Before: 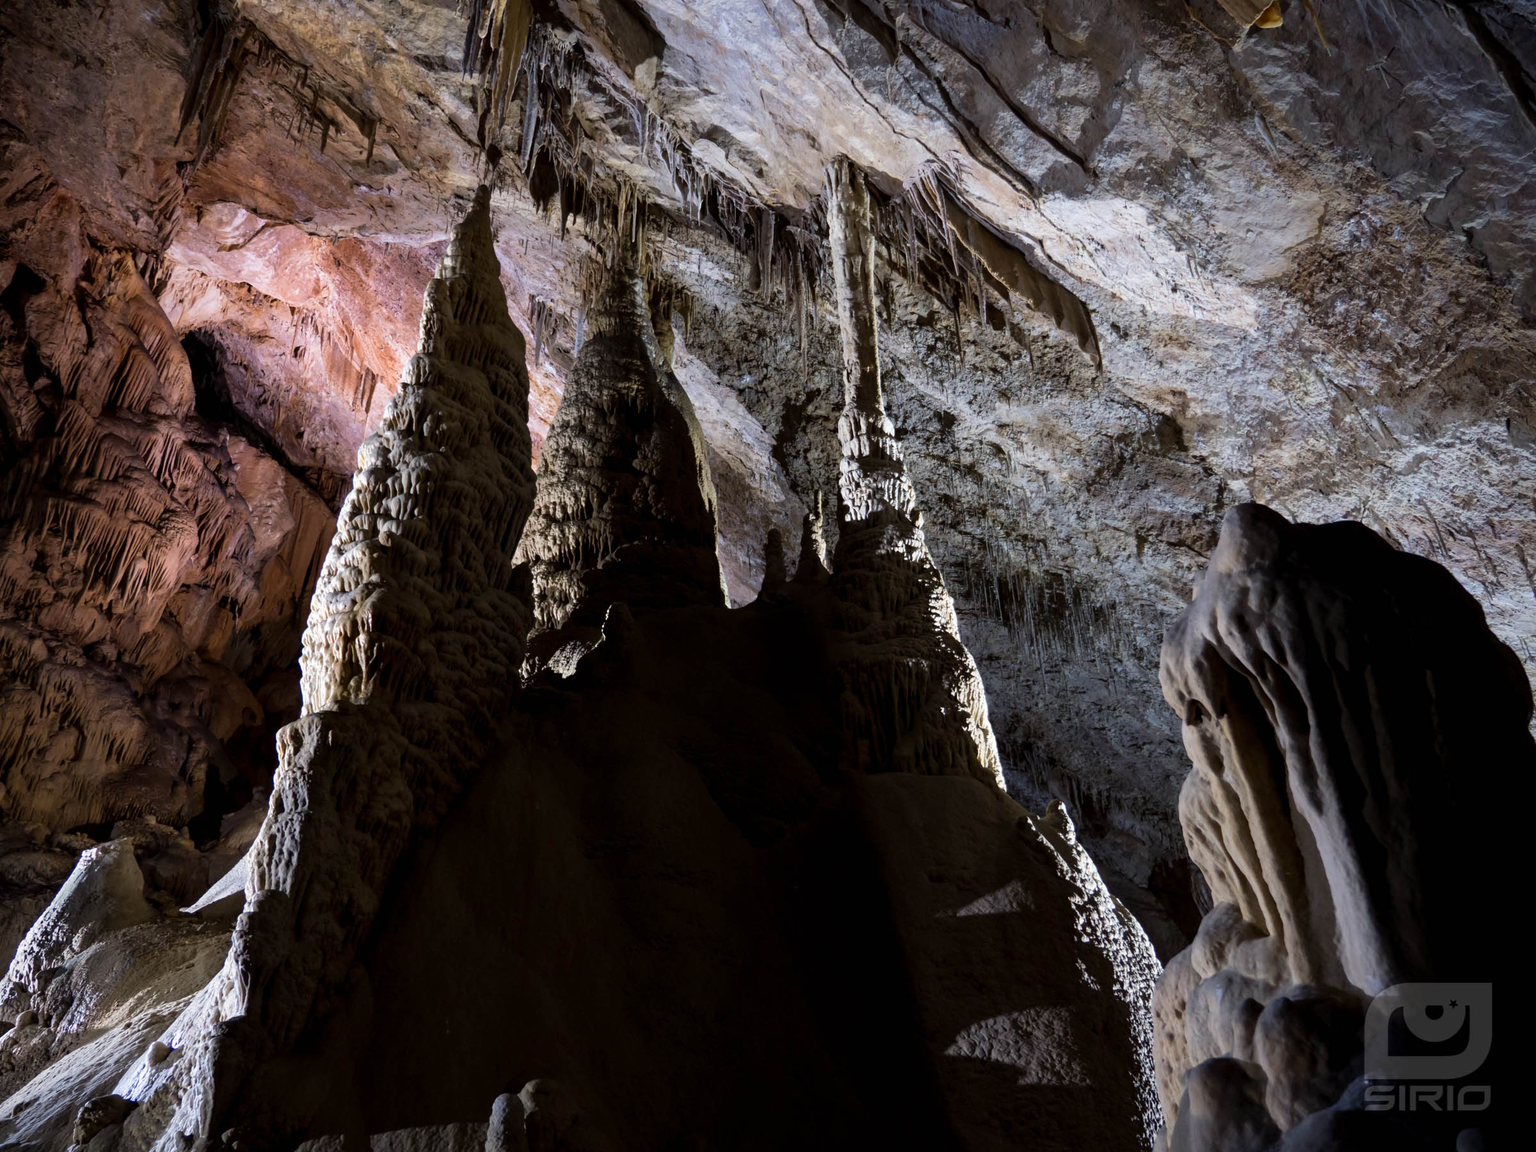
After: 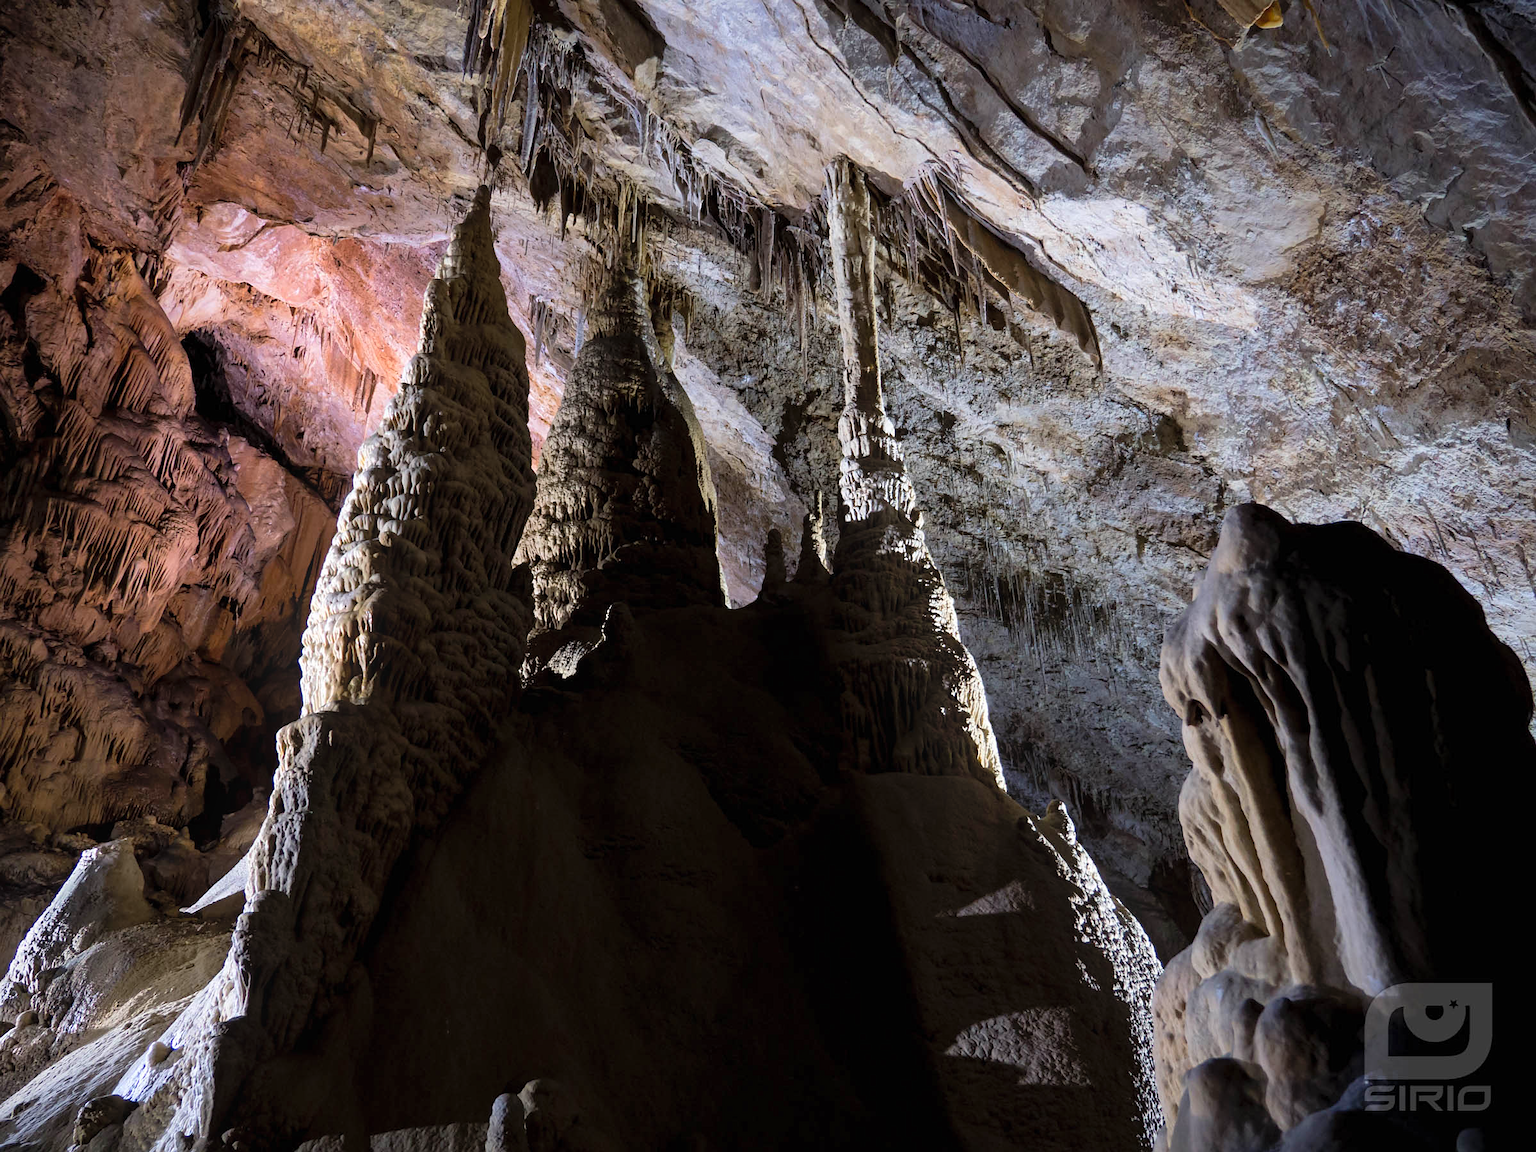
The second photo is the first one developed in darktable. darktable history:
bloom: size 13.65%, threshold 98.39%, strength 4.82%
sharpen: radius 1
contrast brightness saturation: brightness 0.09, saturation 0.19
